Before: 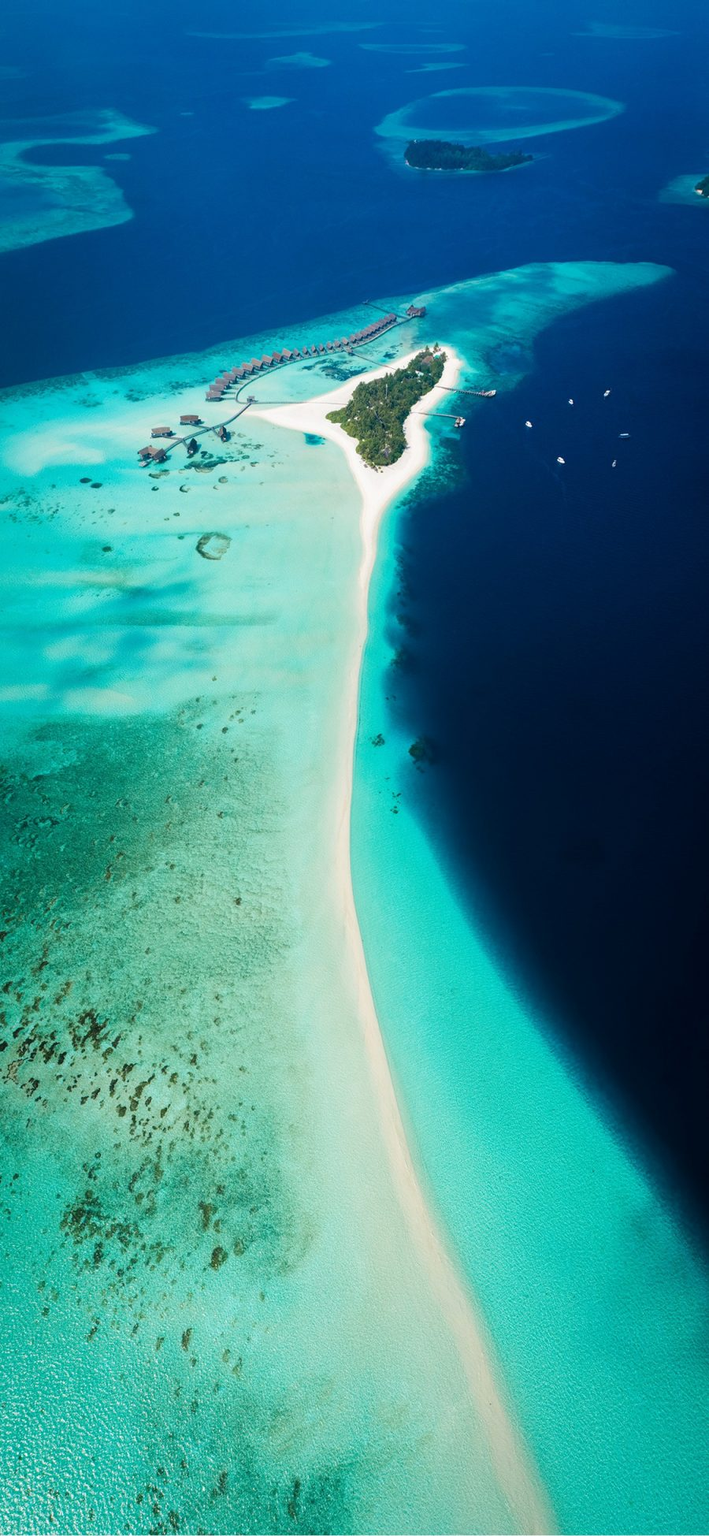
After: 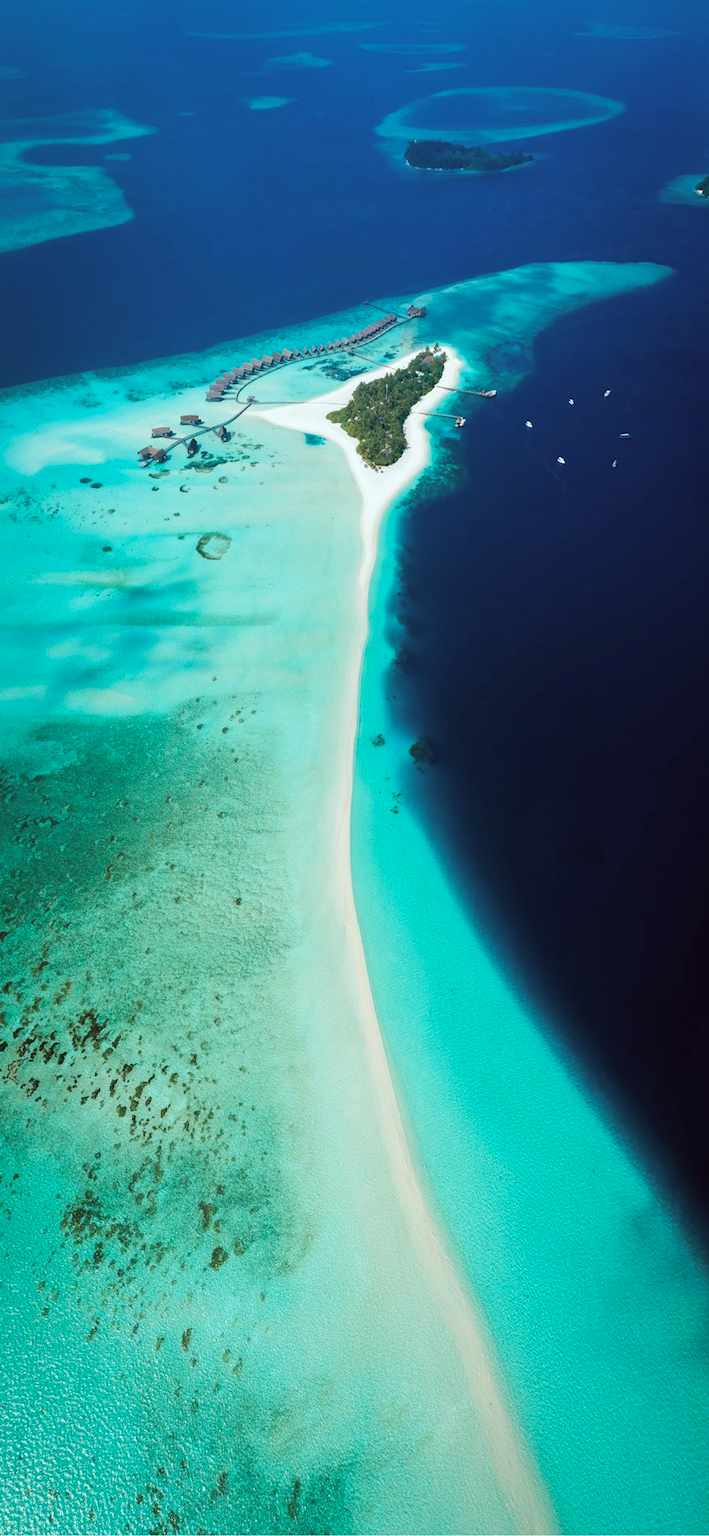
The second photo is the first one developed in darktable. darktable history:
color balance rgb: perceptual saturation grading › global saturation -0.151%
color correction: highlights a* -5.12, highlights b* -4, shadows a* 3.91, shadows b* 4.16
